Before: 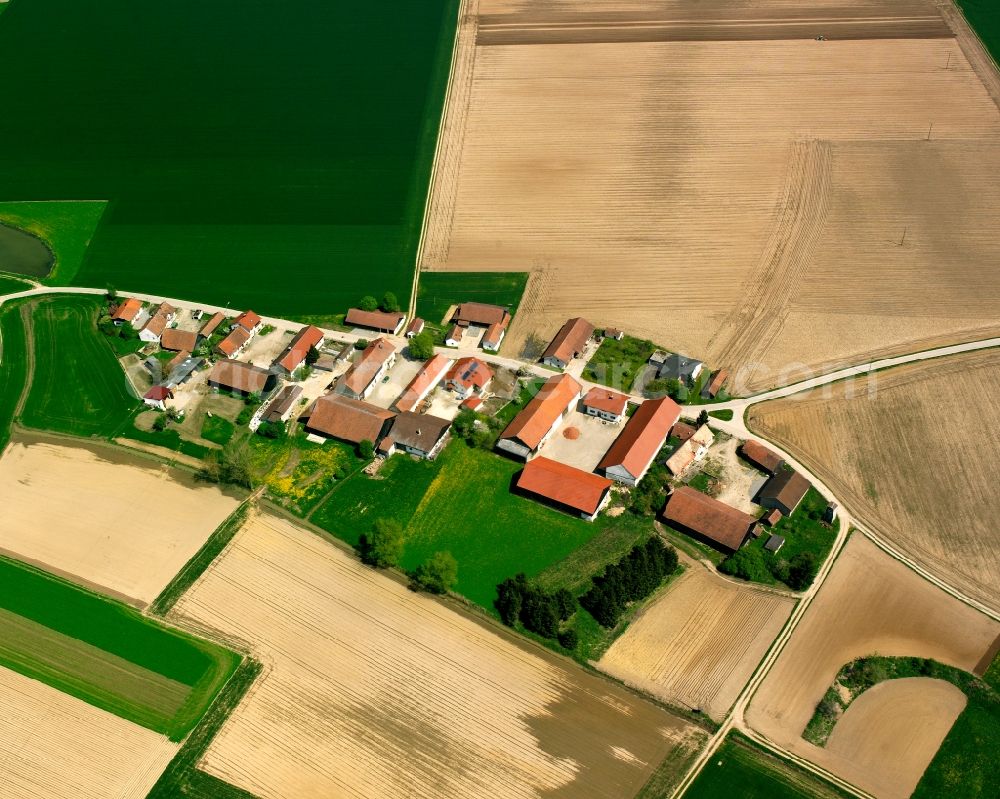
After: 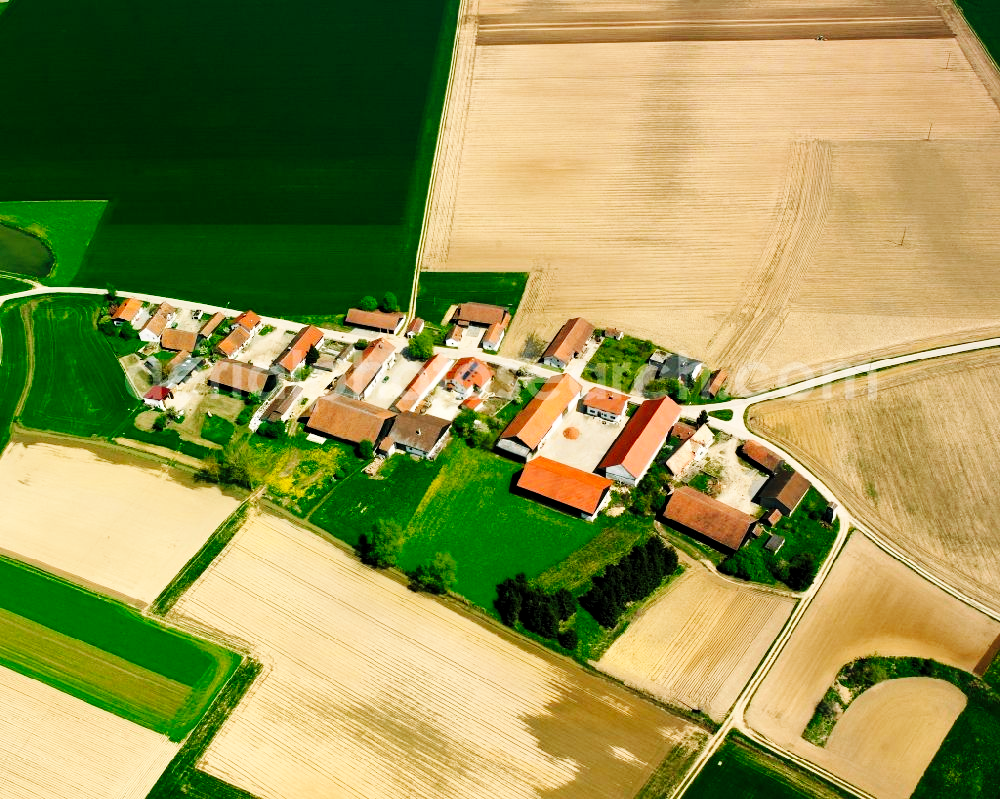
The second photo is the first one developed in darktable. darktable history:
base curve: curves: ch0 [(0, 0) (0.036, 0.025) (0.121, 0.166) (0.206, 0.329) (0.605, 0.79) (1, 1)], preserve colors none
levels: levels [0.018, 0.493, 1]
